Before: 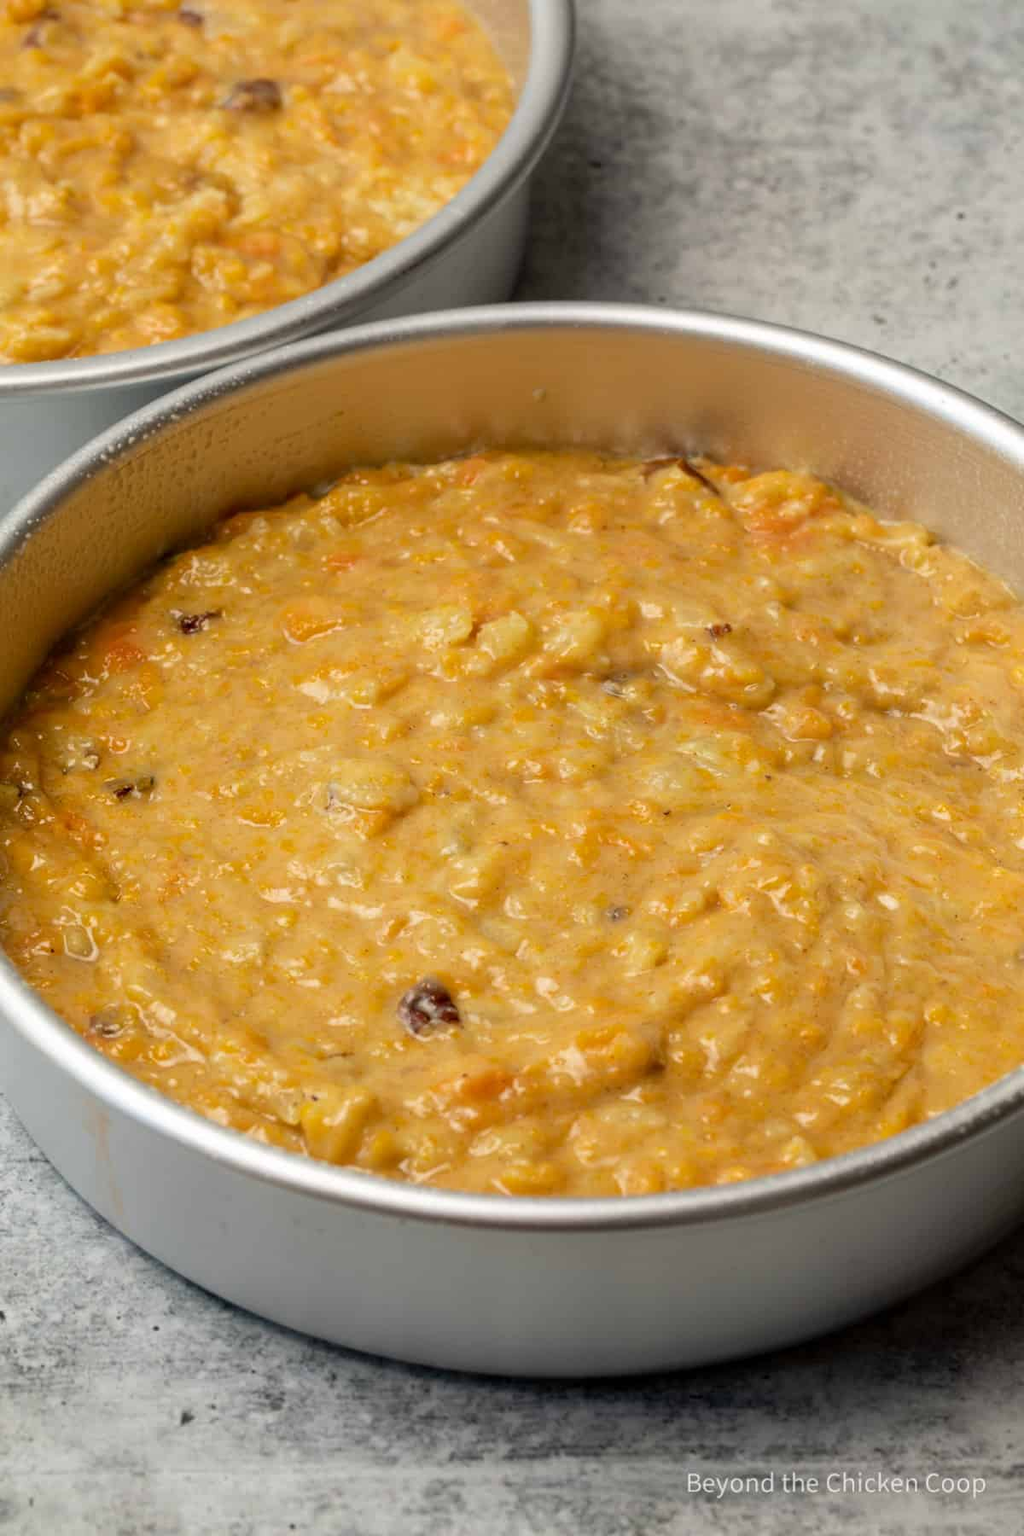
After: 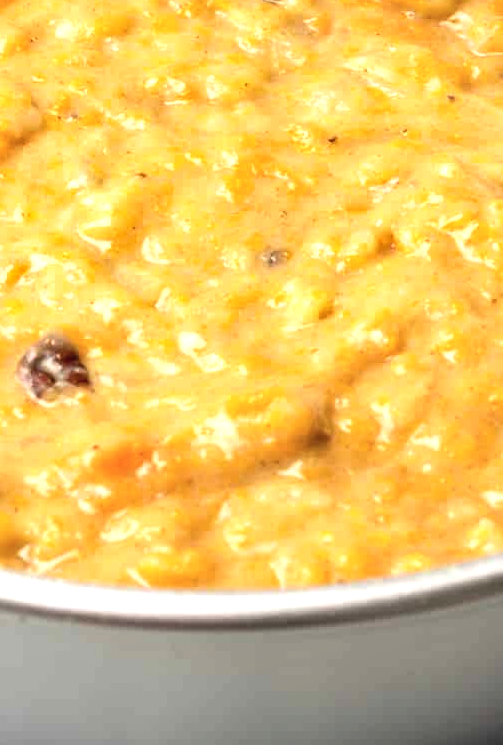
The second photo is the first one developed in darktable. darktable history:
crop: left 37.479%, top 45.217%, right 20.573%, bottom 13.394%
shadows and highlights: radius 45.51, white point adjustment 6.6, compress 80.05%, soften with gaussian
tone curve: curves: ch0 [(0, 0.024) (0.119, 0.146) (0.474, 0.485) (0.718, 0.739) (0.817, 0.839) (1, 0.998)]; ch1 [(0, 0) (0.377, 0.416) (0.439, 0.451) (0.477, 0.485) (0.501, 0.503) (0.538, 0.544) (0.58, 0.613) (0.664, 0.7) (0.783, 0.804) (1, 1)]; ch2 [(0, 0) (0.38, 0.405) (0.463, 0.456) (0.498, 0.497) (0.524, 0.535) (0.578, 0.576) (0.648, 0.665) (1, 1)], preserve colors none
tone equalizer: -8 EV -0.789 EV, -7 EV -0.696 EV, -6 EV -0.598 EV, -5 EV -0.366 EV, -3 EV 0.403 EV, -2 EV 0.6 EV, -1 EV 0.699 EV, +0 EV 0.767 EV, mask exposure compensation -0.512 EV
